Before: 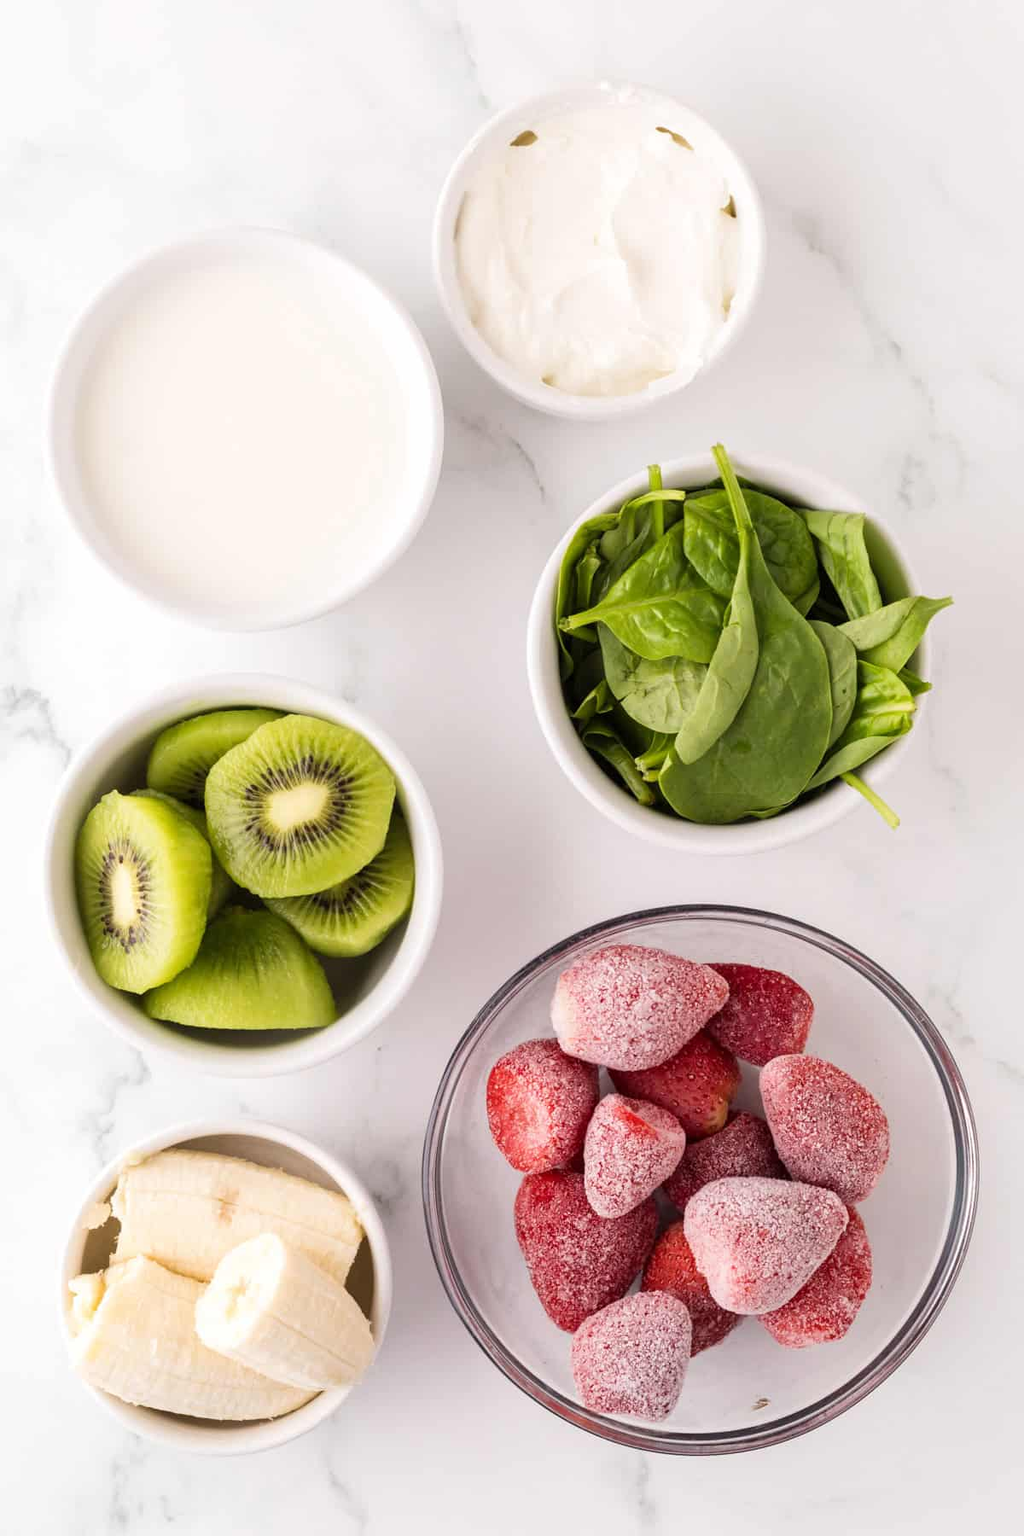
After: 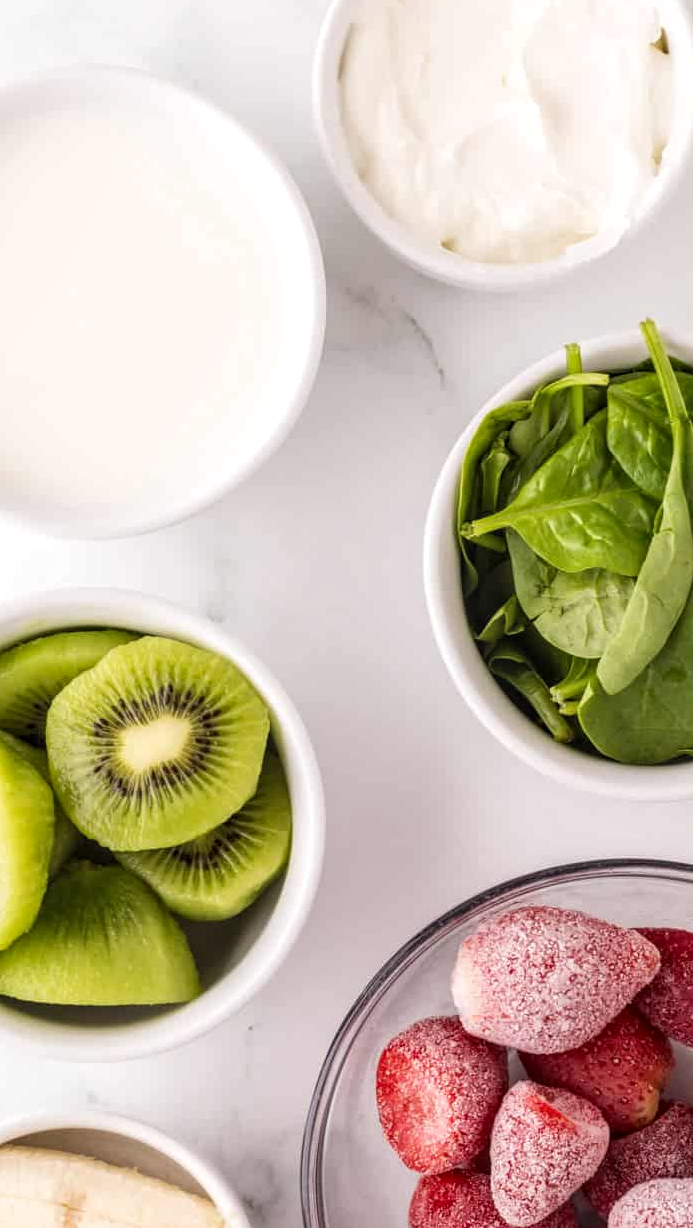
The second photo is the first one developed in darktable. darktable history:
crop: left 16.202%, top 11.208%, right 26.045%, bottom 20.557%
local contrast: on, module defaults
